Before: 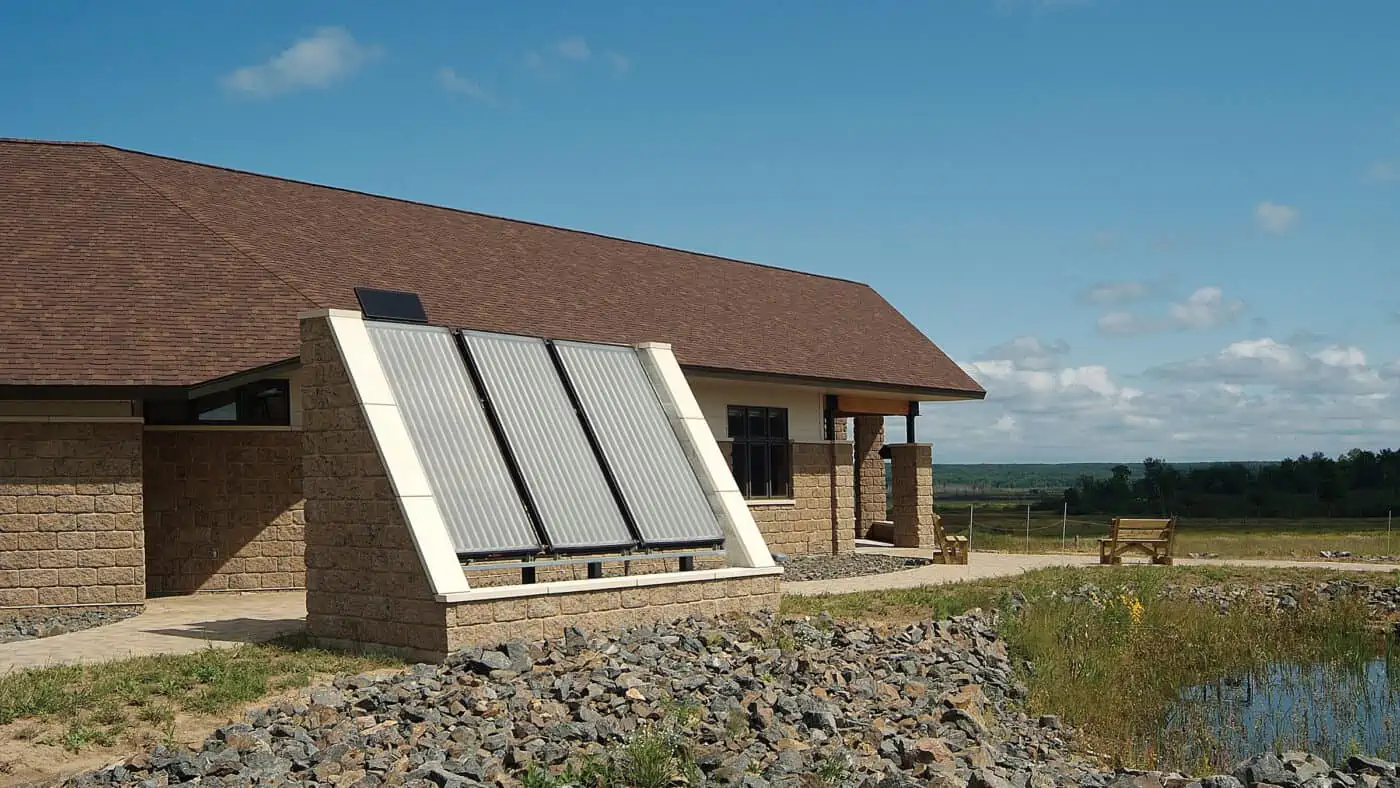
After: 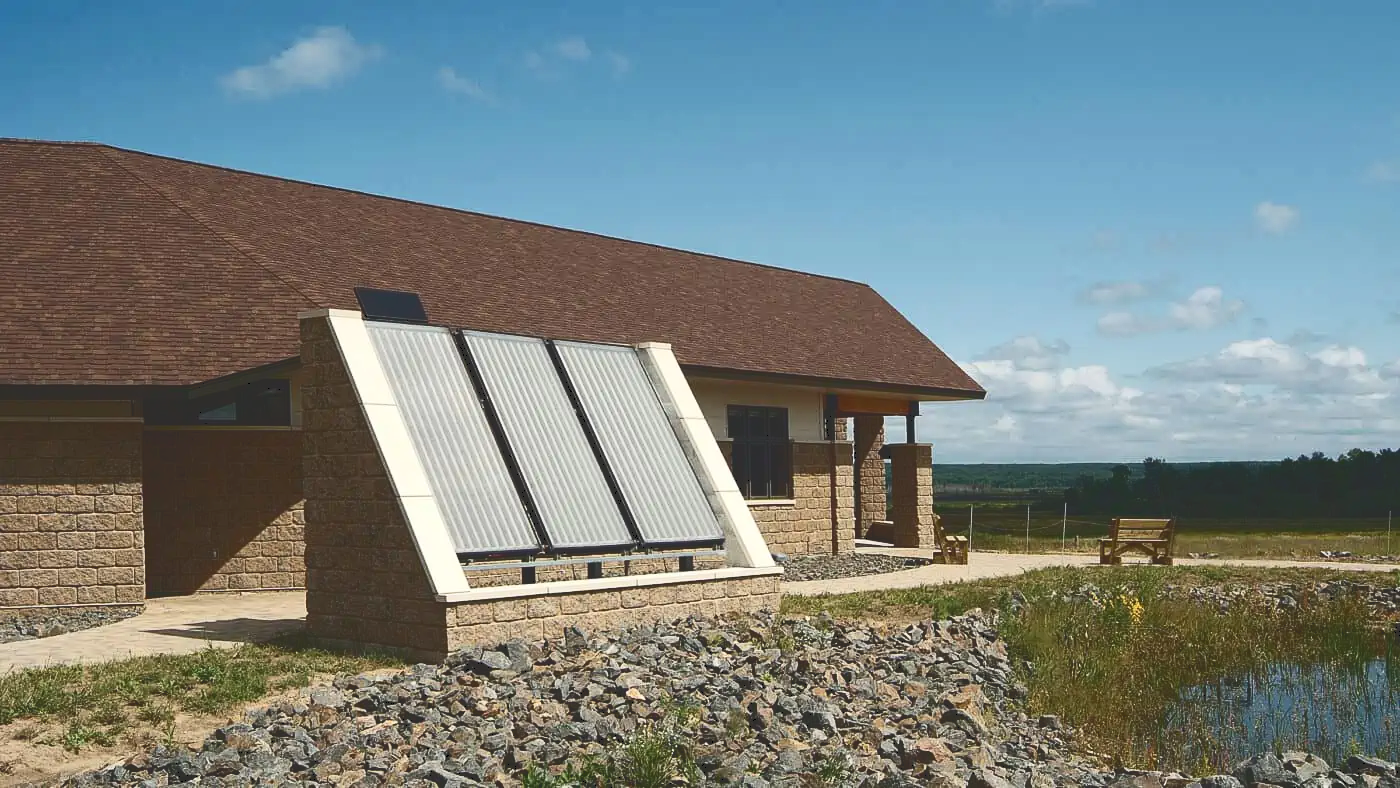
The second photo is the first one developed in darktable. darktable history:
tone curve: curves: ch0 [(0, 0) (0.003, 0.183) (0.011, 0.183) (0.025, 0.184) (0.044, 0.188) (0.069, 0.197) (0.1, 0.204) (0.136, 0.212) (0.177, 0.226) (0.224, 0.24) (0.277, 0.273) (0.335, 0.322) (0.399, 0.388) (0.468, 0.468) (0.543, 0.579) (0.623, 0.686) (0.709, 0.792) (0.801, 0.877) (0.898, 0.939) (1, 1)], color space Lab, independent channels
